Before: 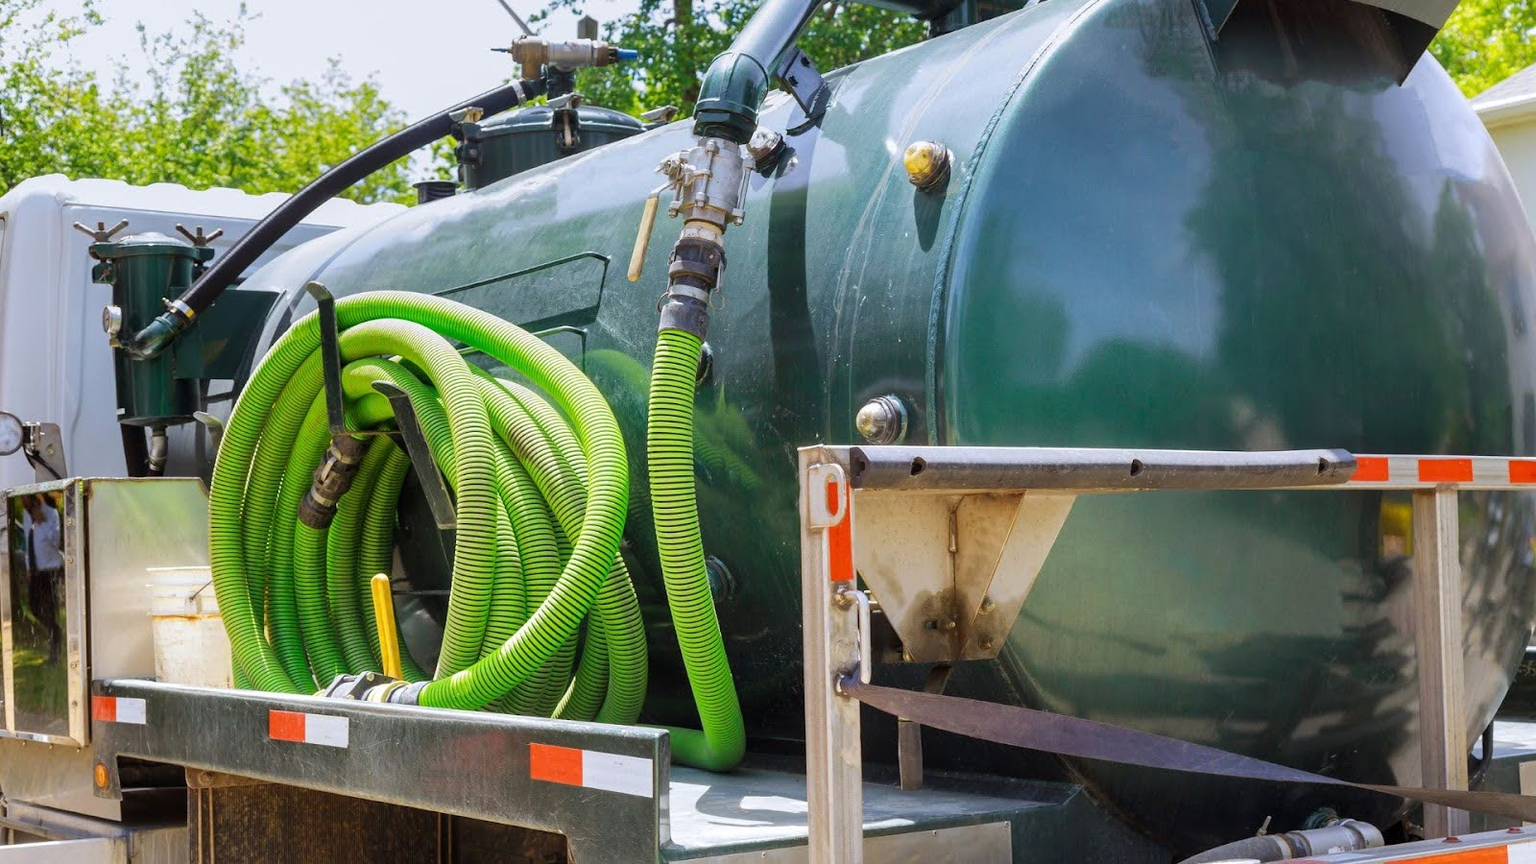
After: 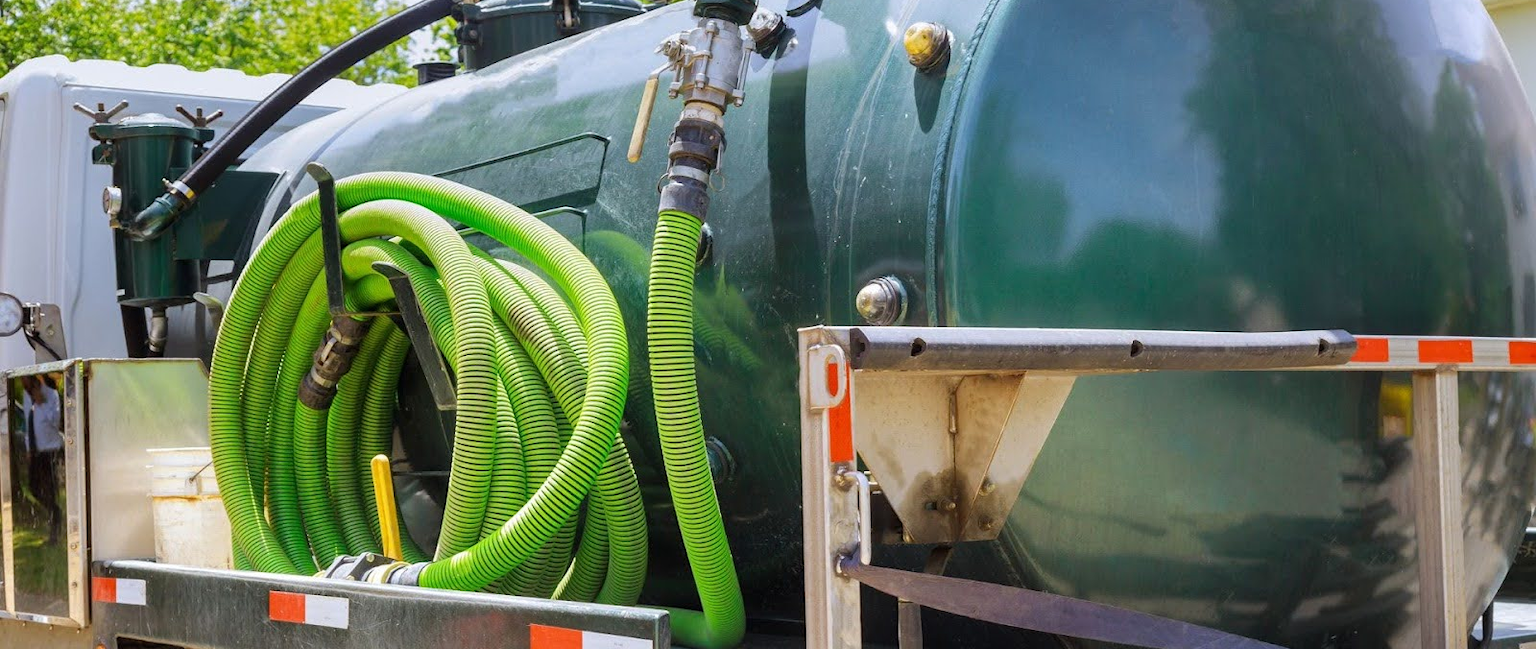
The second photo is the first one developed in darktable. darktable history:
crop: top 13.876%, bottom 10.893%
exposure: compensate exposure bias true, compensate highlight preservation false
